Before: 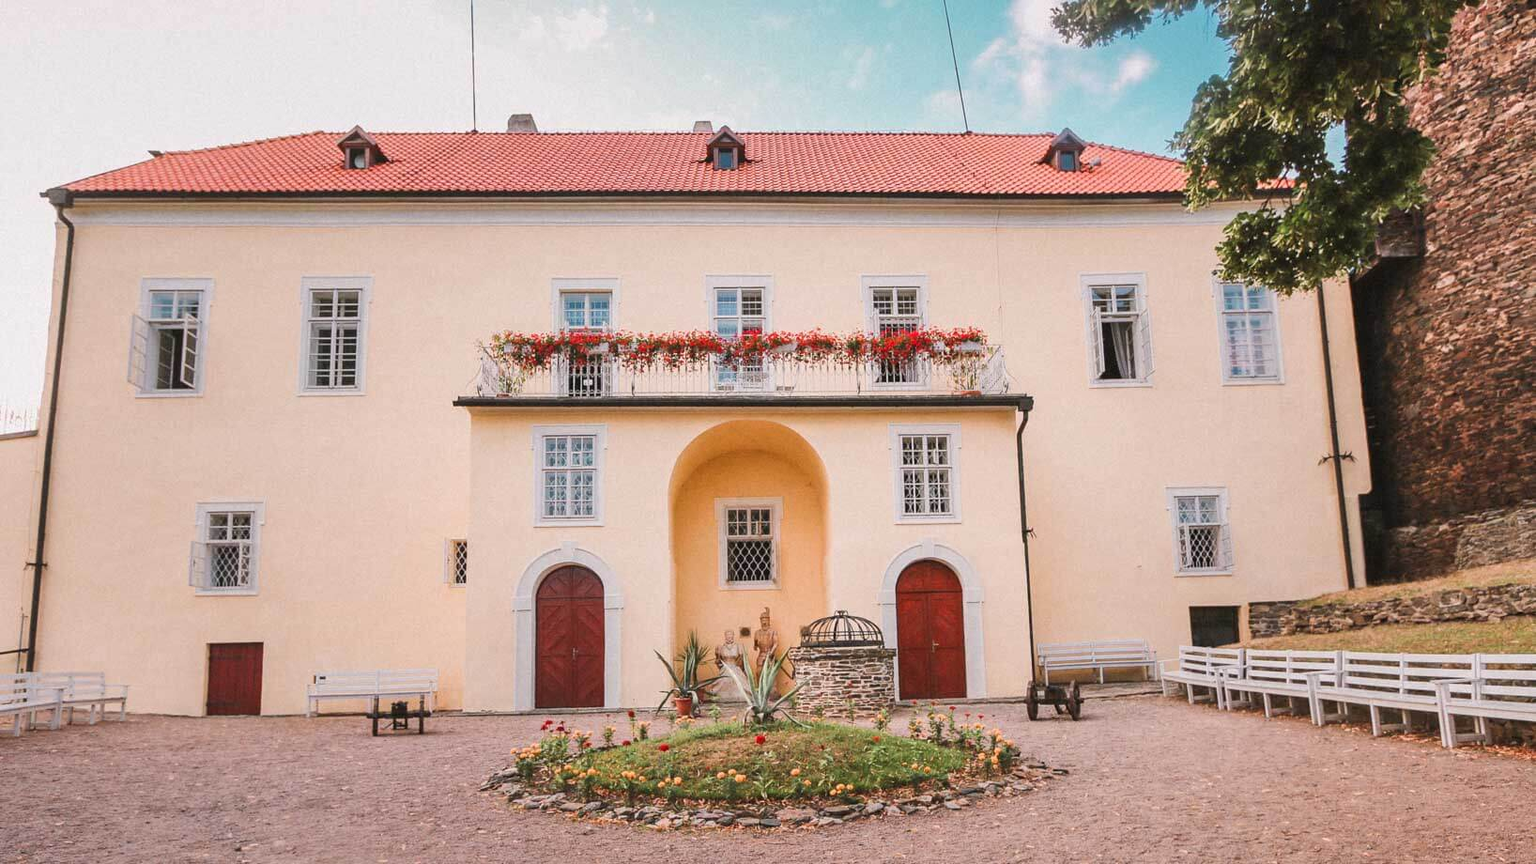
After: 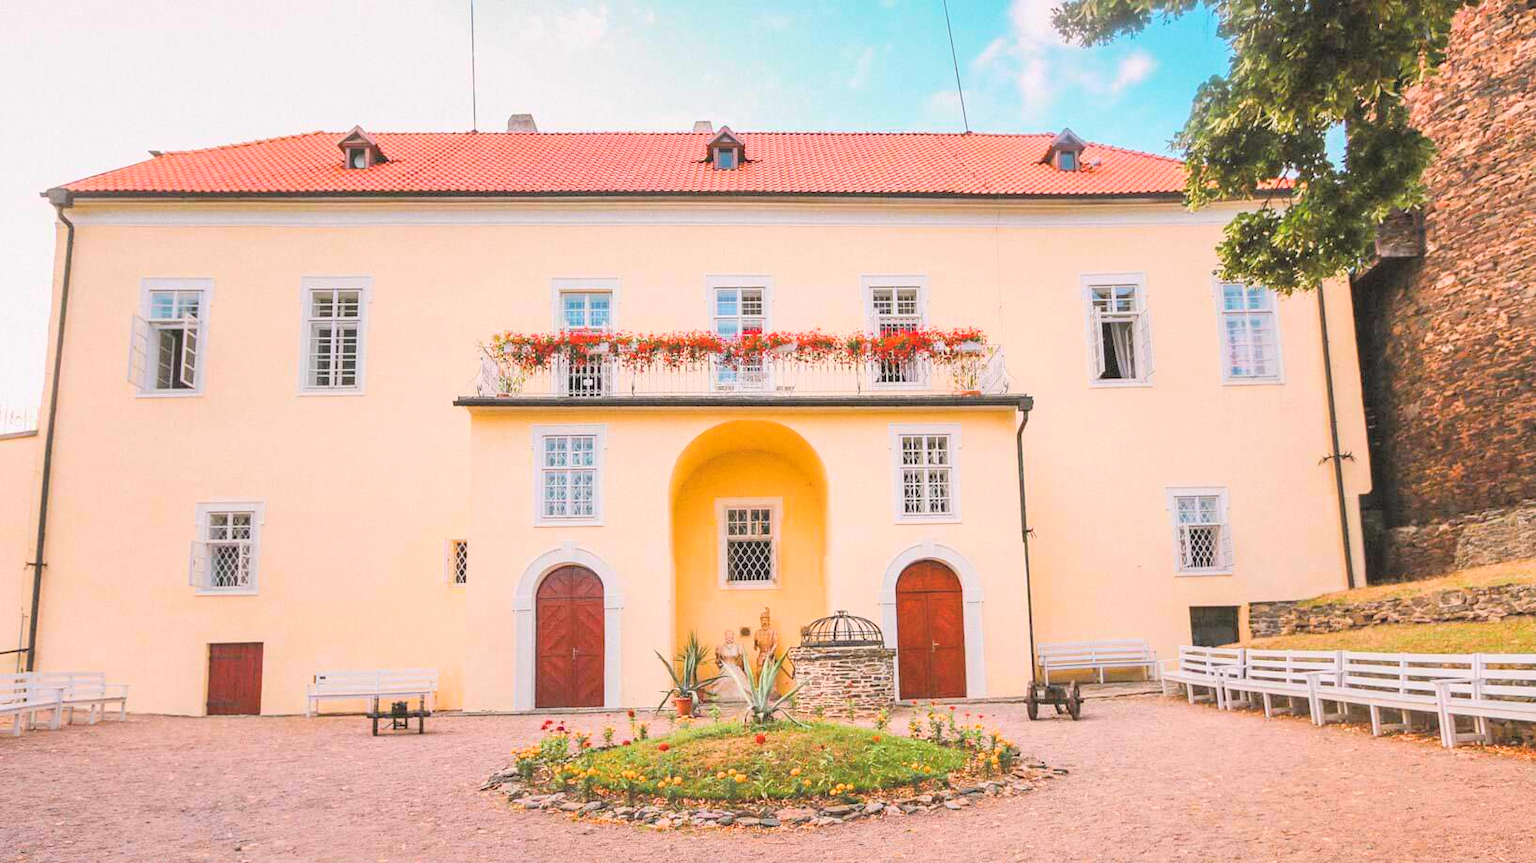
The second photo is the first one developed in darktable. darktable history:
global tonemap: drago (0.7, 100)
color balance rgb: perceptual saturation grading › global saturation 40%, global vibrance 15%
